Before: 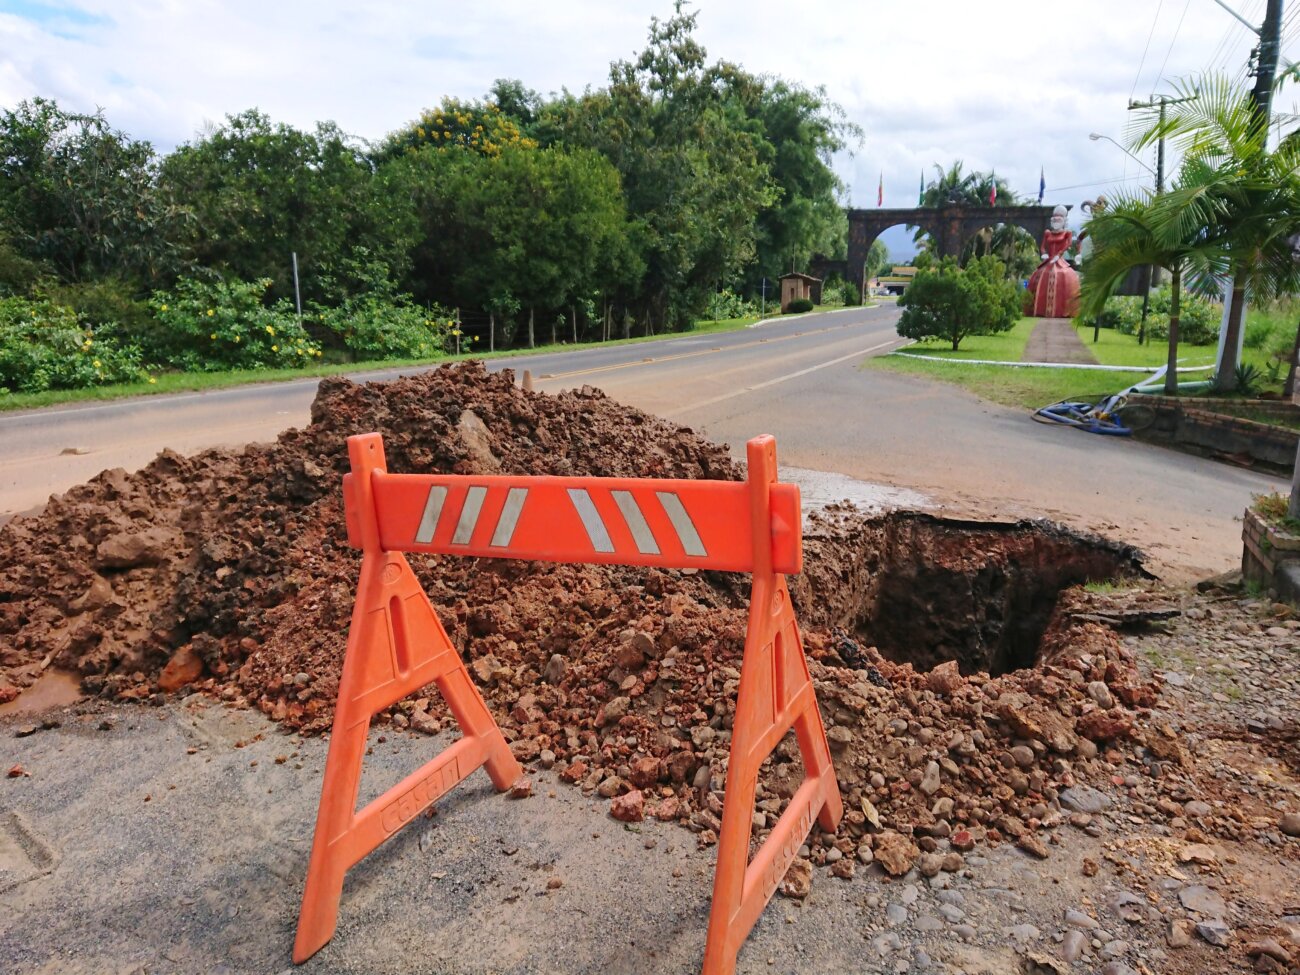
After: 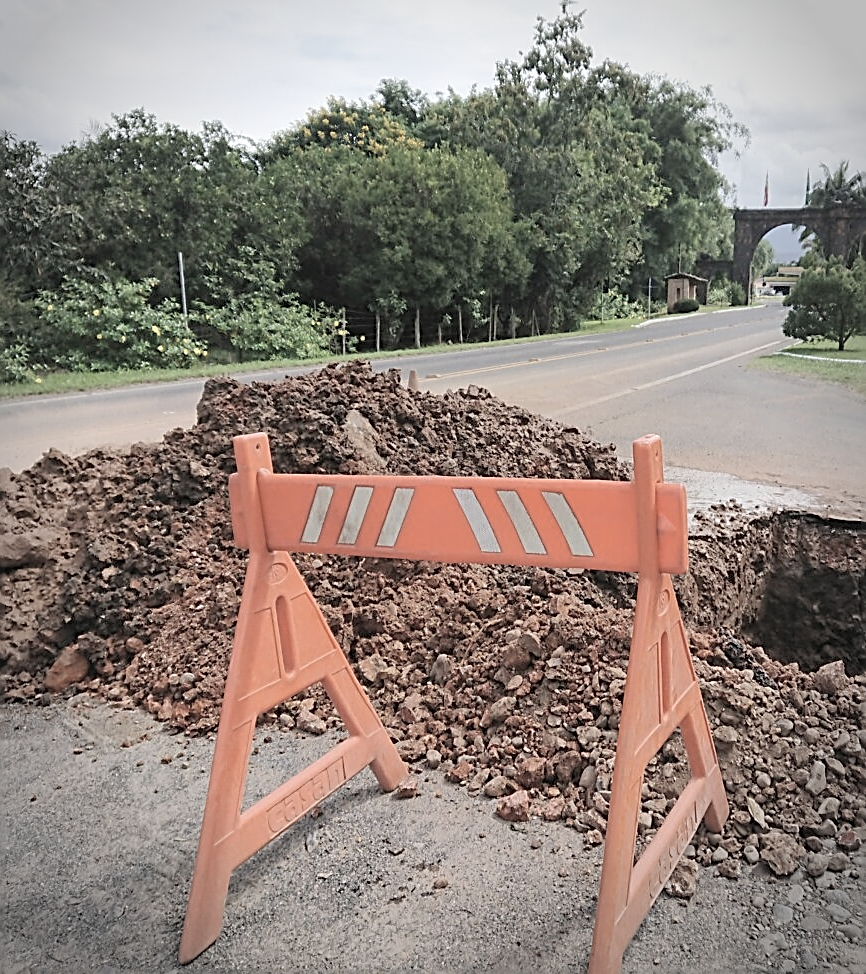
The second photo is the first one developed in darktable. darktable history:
contrast brightness saturation: brightness 0.18, saturation -0.5
sharpen: amount 1
white balance: red 1, blue 1
crop and rotate: left 8.786%, right 24.548%
vignetting: automatic ratio true
